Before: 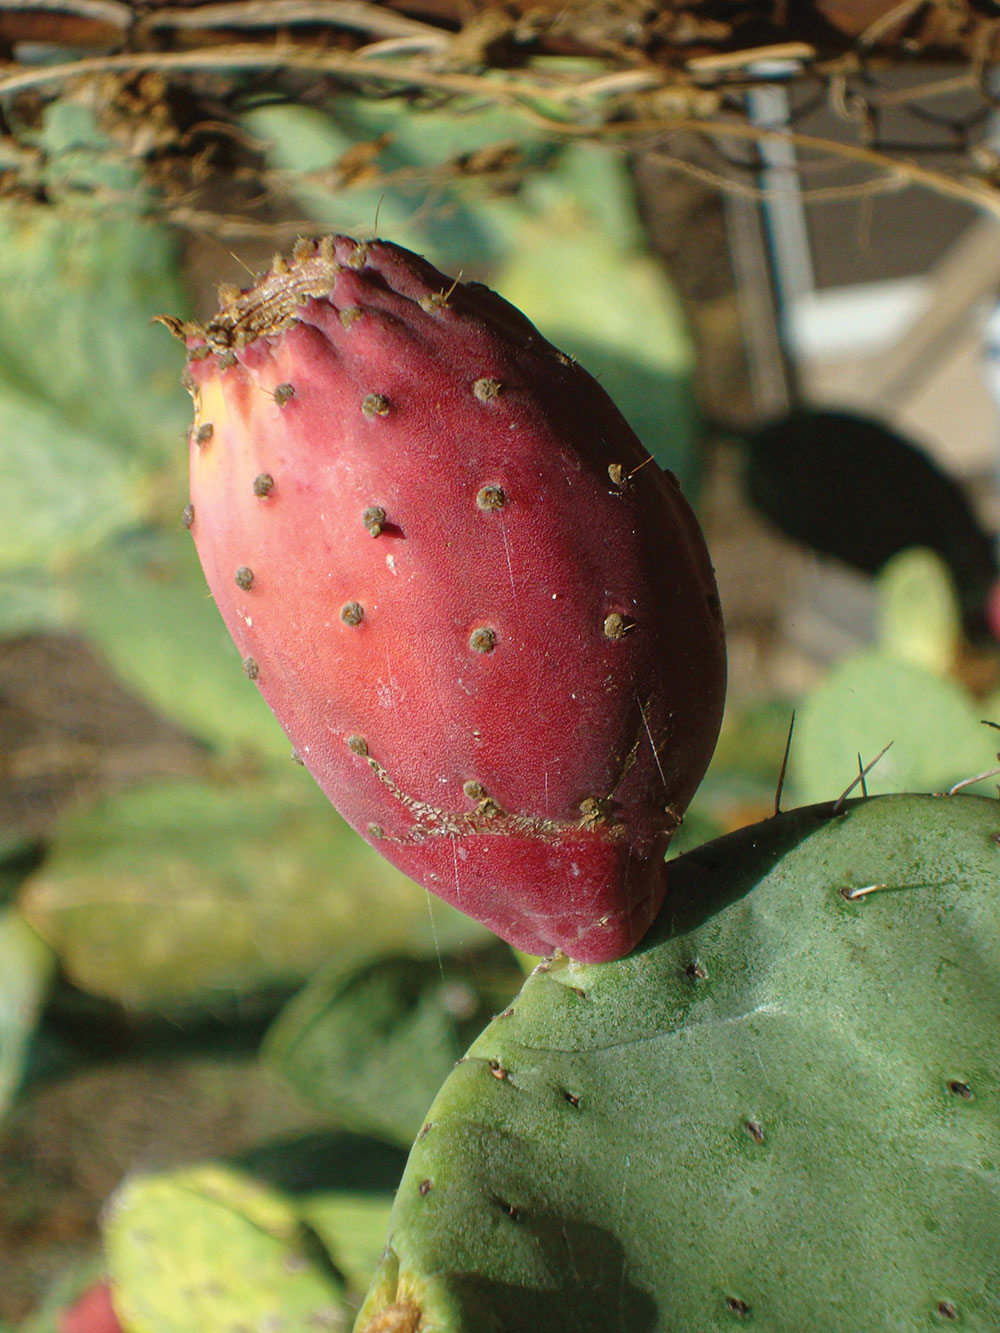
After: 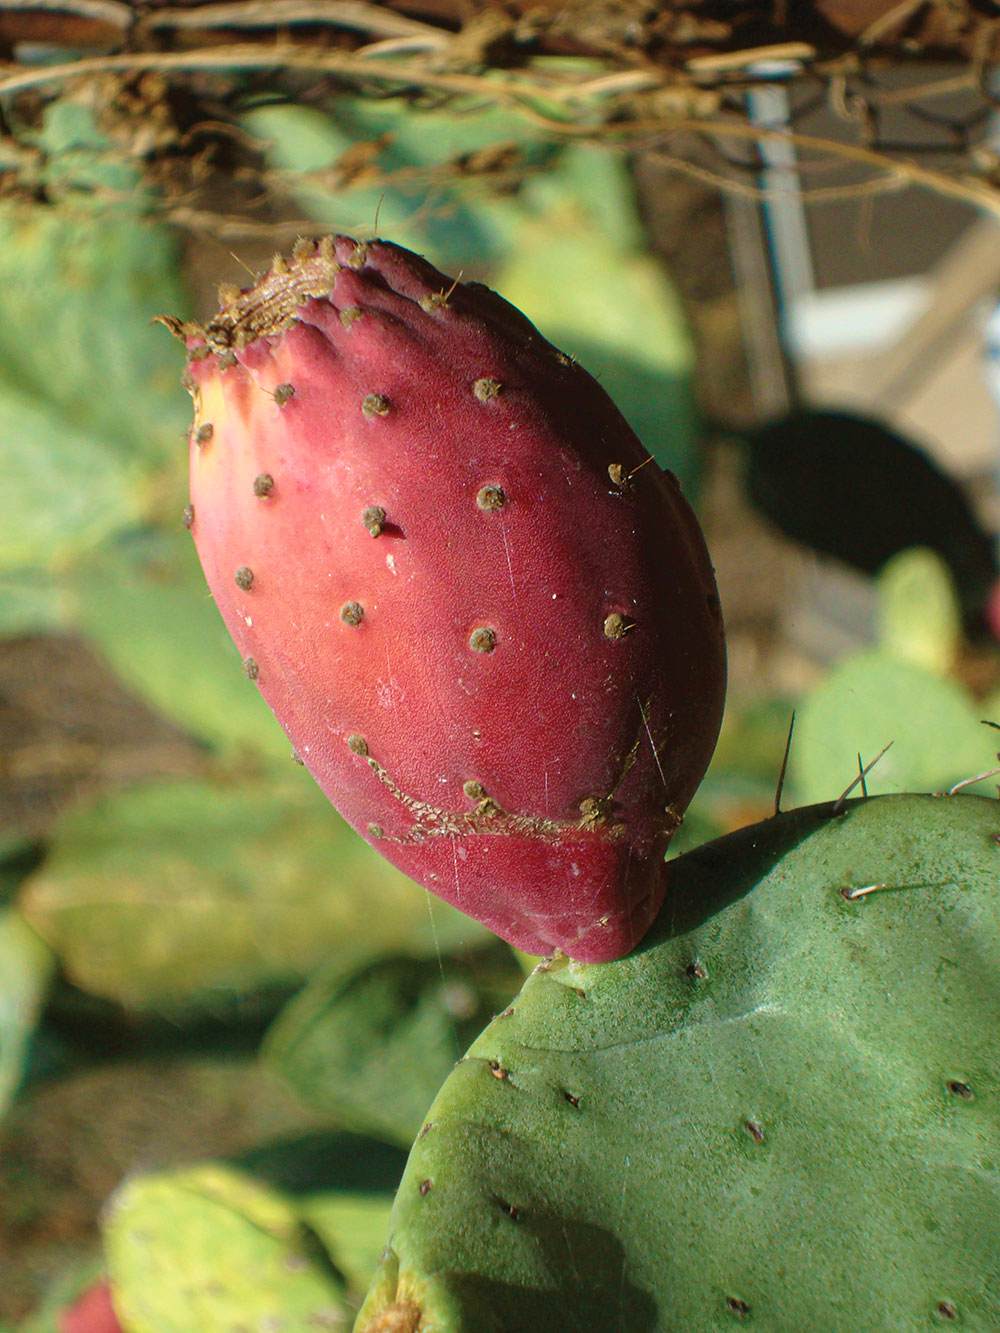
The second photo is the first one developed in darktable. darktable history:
velvia: strength 27%
